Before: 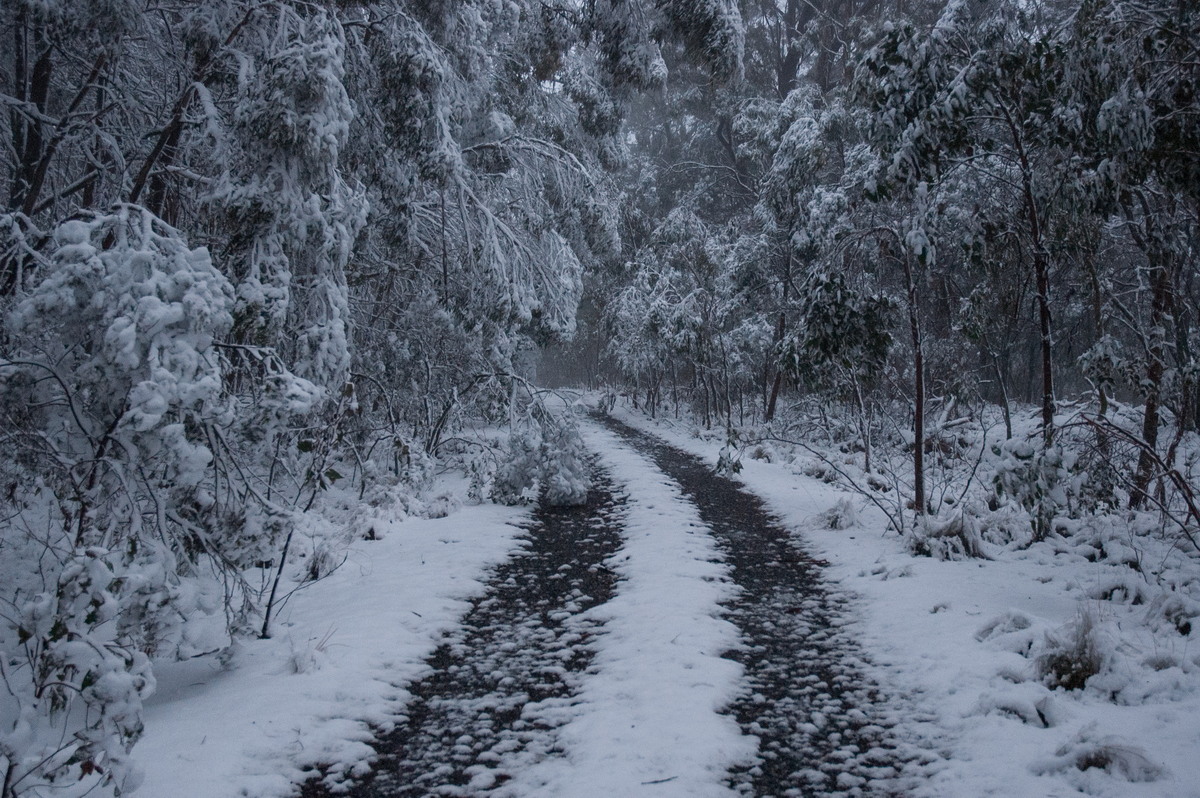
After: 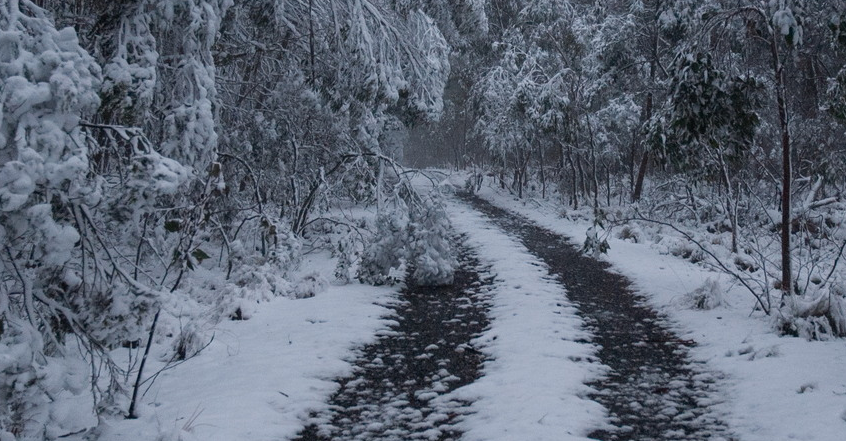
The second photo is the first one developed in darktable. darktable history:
crop: left 11.153%, top 27.593%, right 18.297%, bottom 17.052%
